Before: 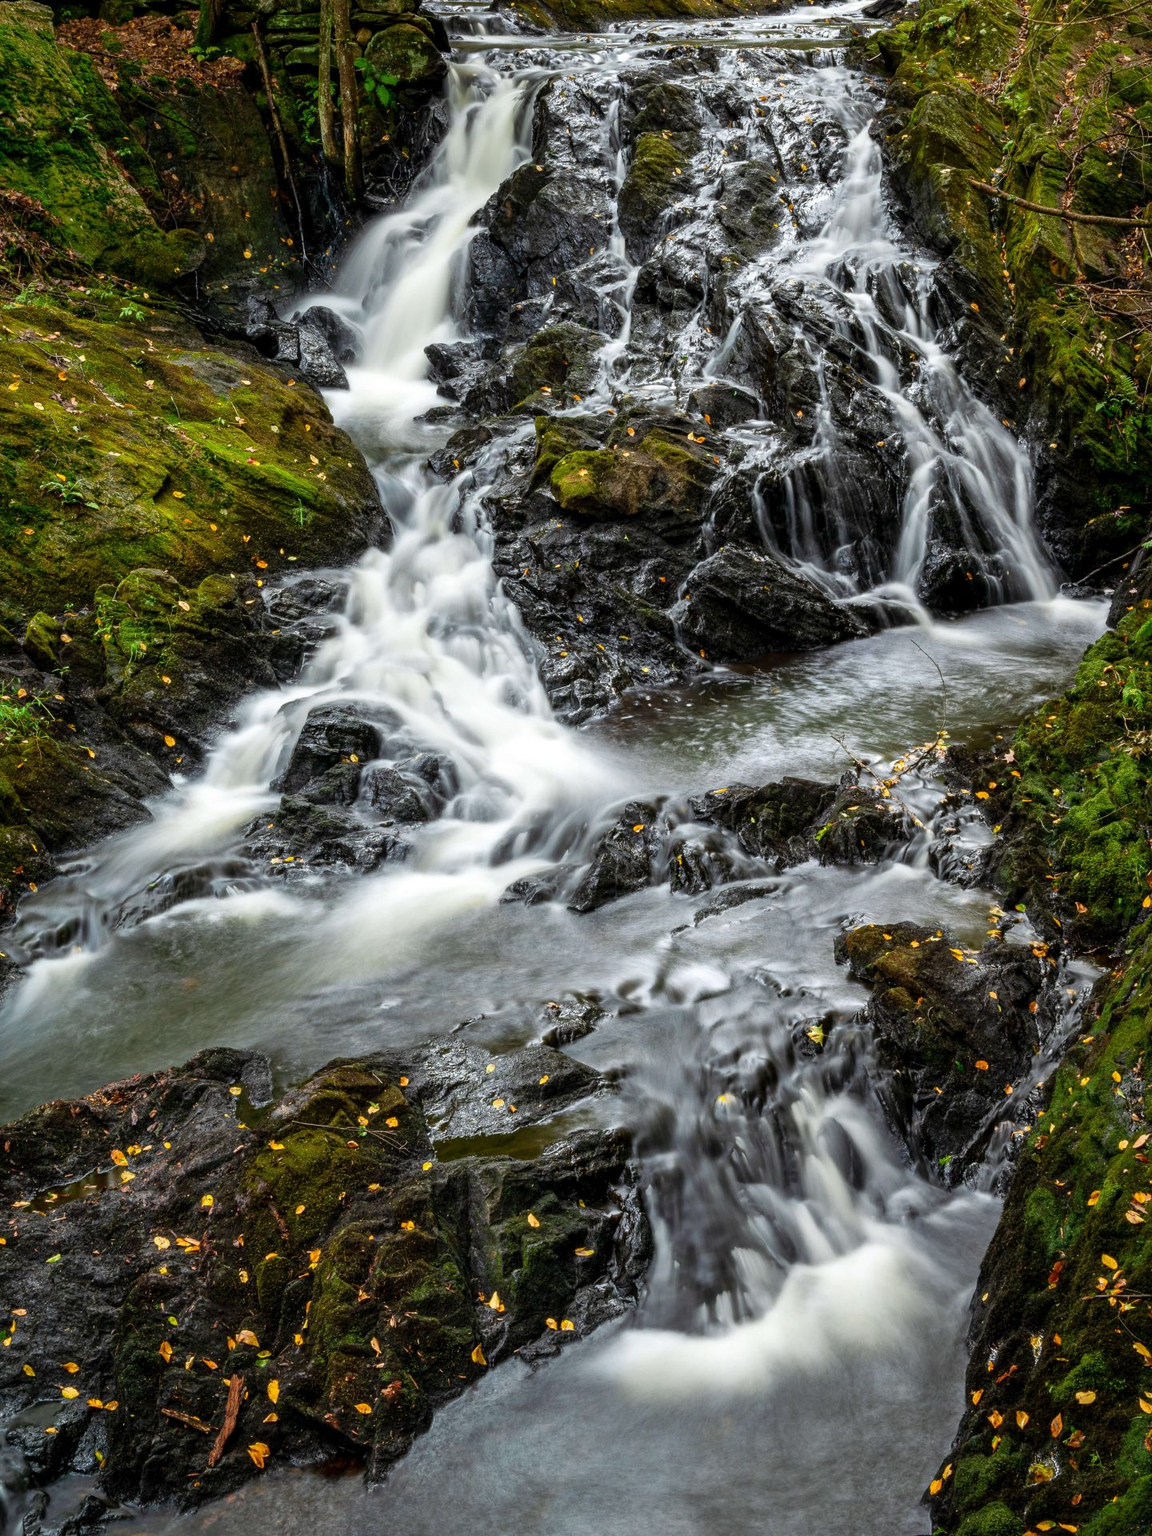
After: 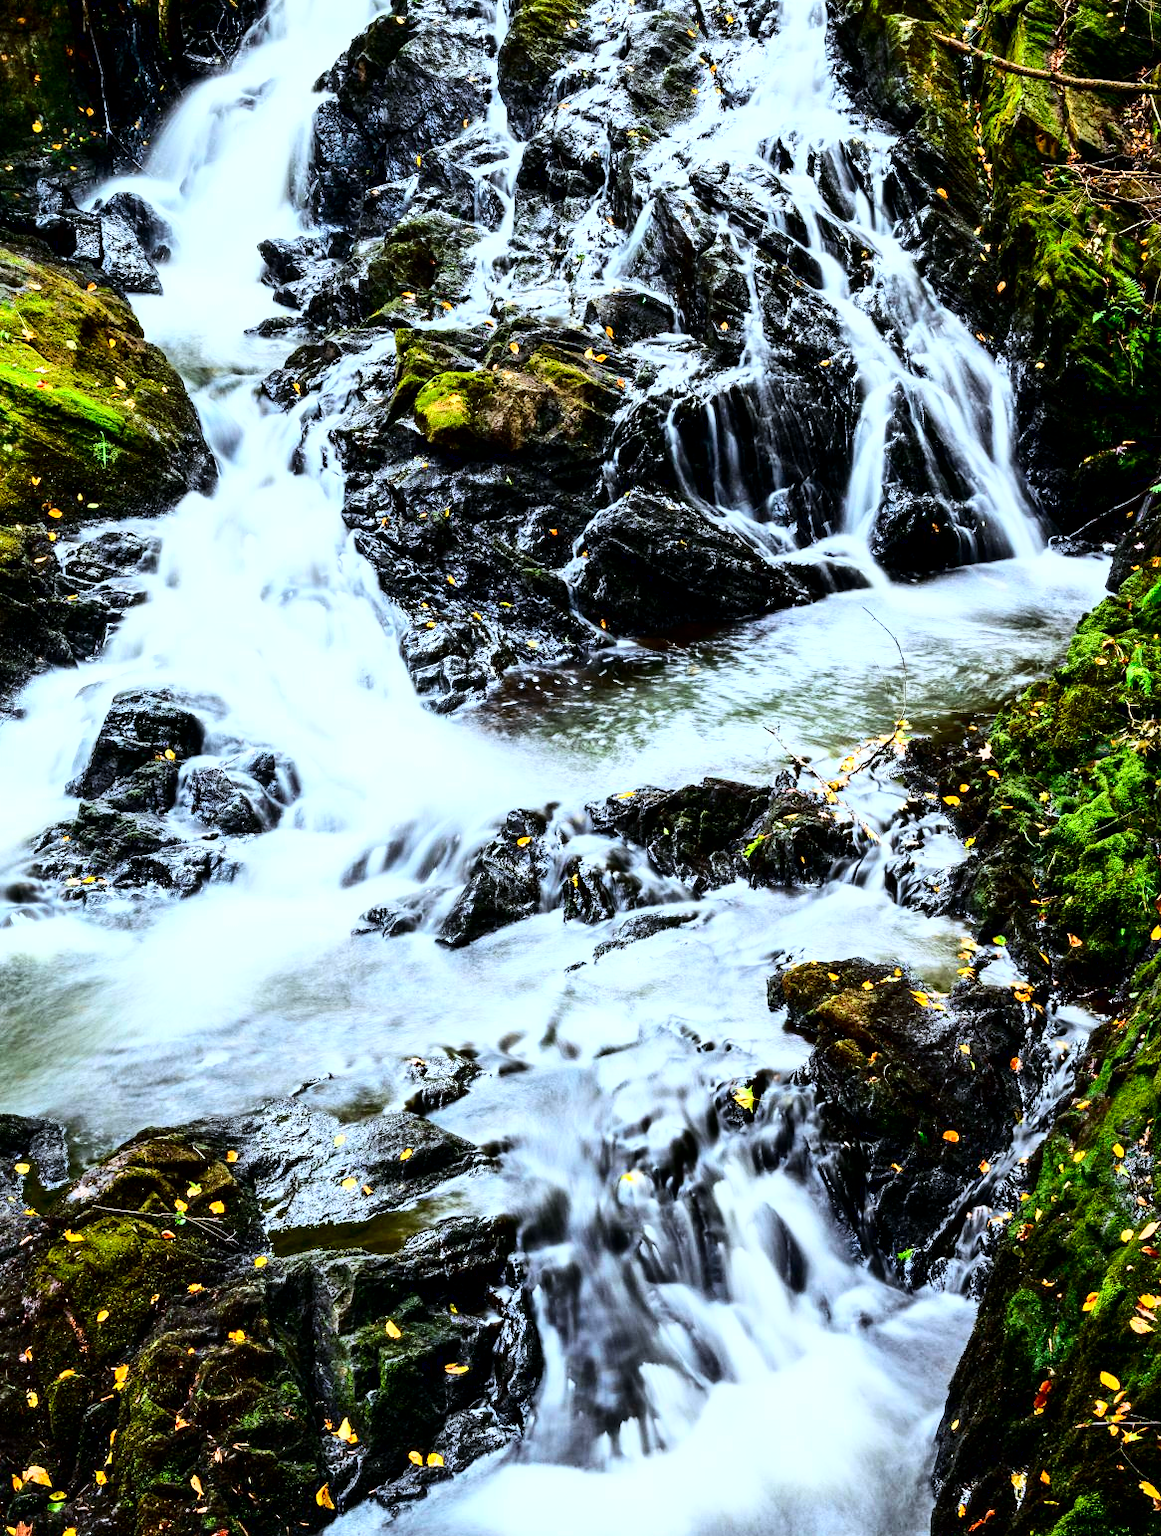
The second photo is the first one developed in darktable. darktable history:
crop: left 18.943%, top 9.919%, right 0%, bottom 9.691%
exposure: exposure 0.516 EV, compensate highlight preservation false
color calibration: x 0.37, y 0.382, temperature 4315.74 K
contrast brightness saturation: contrast 0.101, brightness -0.265, saturation 0.139
base curve: curves: ch0 [(0, 0) (0.007, 0.004) (0.027, 0.03) (0.046, 0.07) (0.207, 0.54) (0.442, 0.872) (0.673, 0.972) (1, 1)]
